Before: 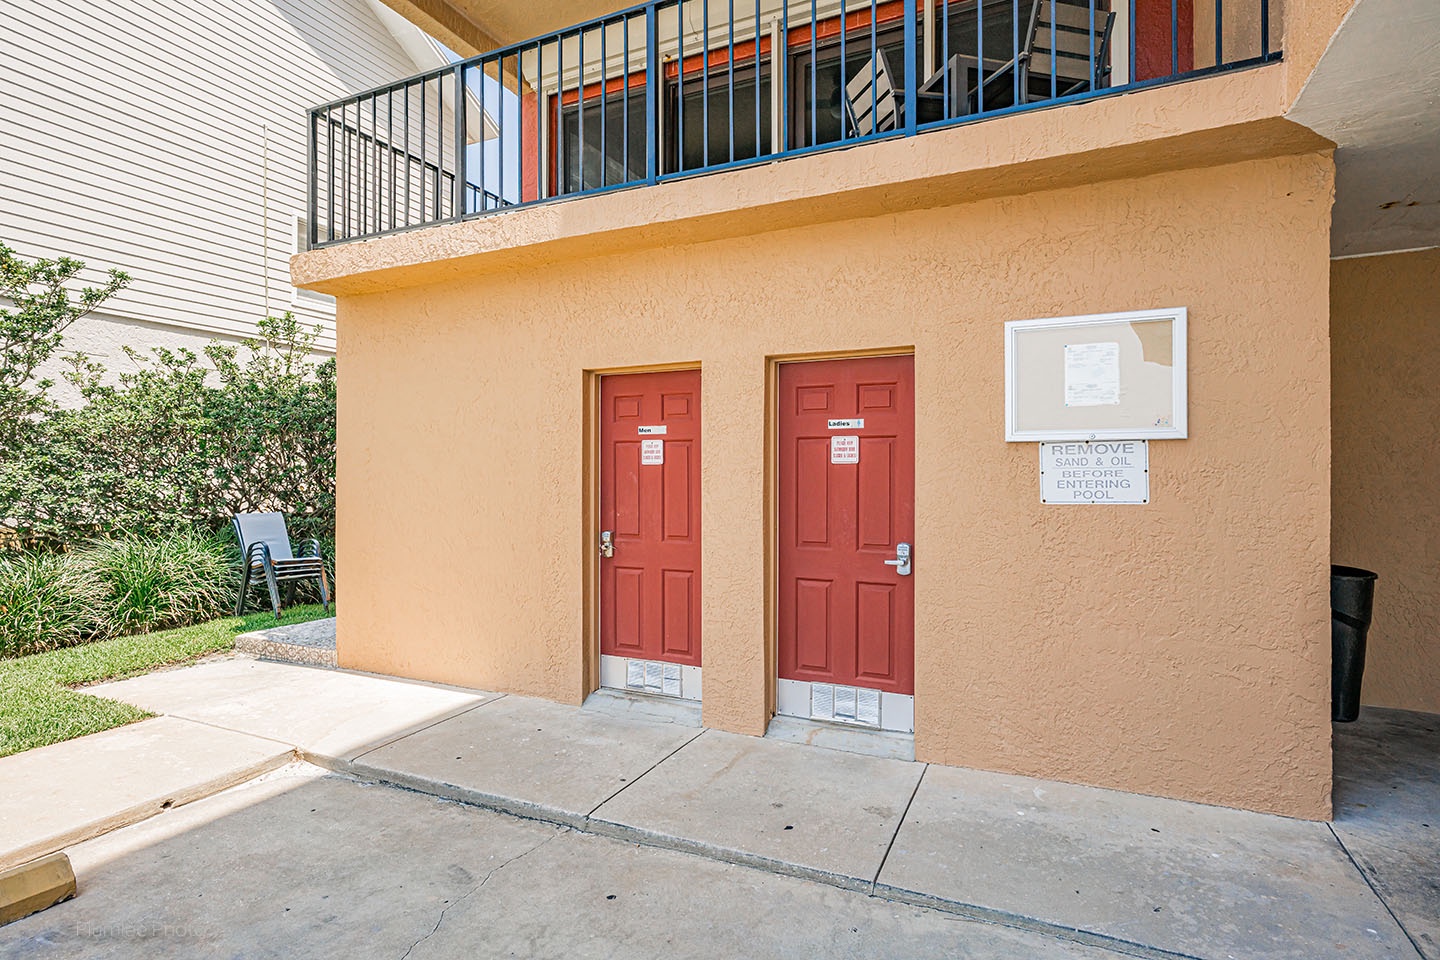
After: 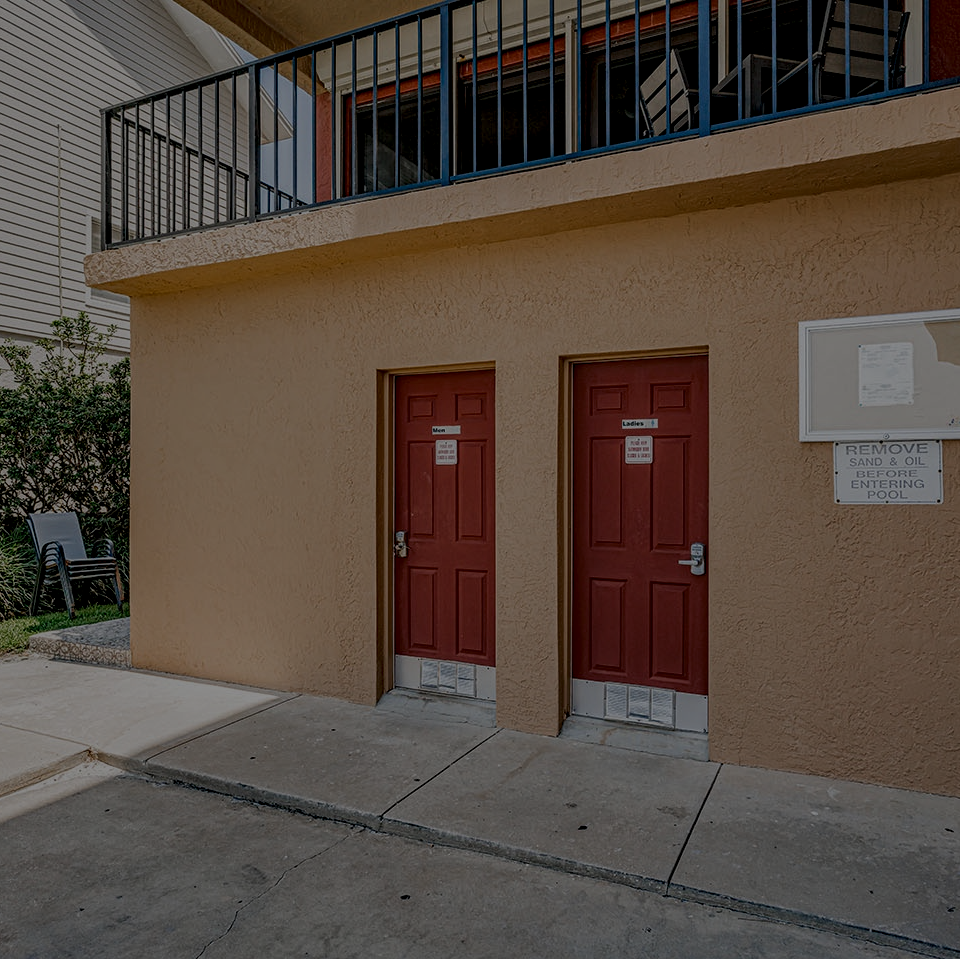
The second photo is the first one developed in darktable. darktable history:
local contrast: highlights 60%, shadows 60%, detail 160%
exposure: exposure -2.405 EV, compensate exposure bias true, compensate highlight preservation false
crop and rotate: left 14.318%, right 18.997%
